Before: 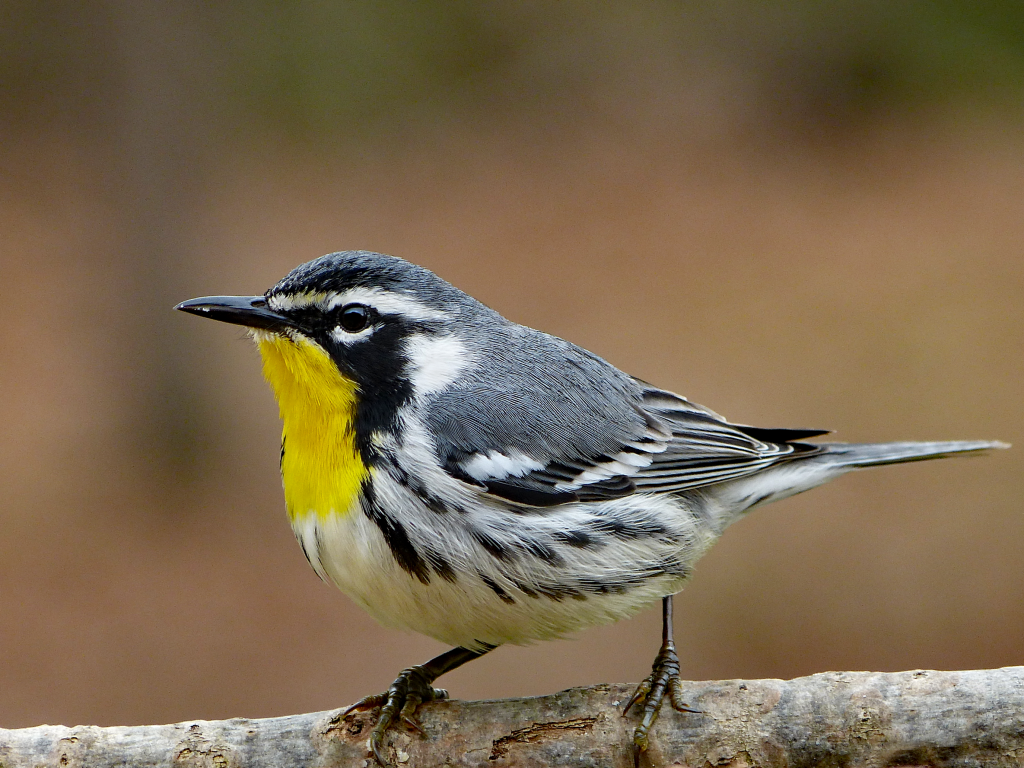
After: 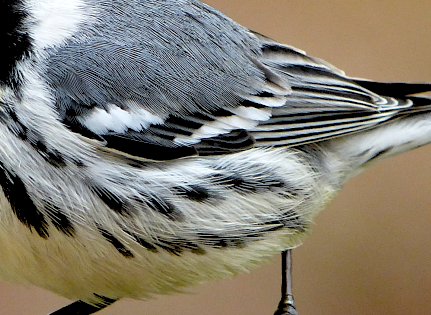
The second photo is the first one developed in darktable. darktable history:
crop: left 37.221%, top 45.169%, right 20.63%, bottom 13.777%
rgb levels: levels [[0.013, 0.434, 0.89], [0, 0.5, 1], [0, 0.5, 1]]
